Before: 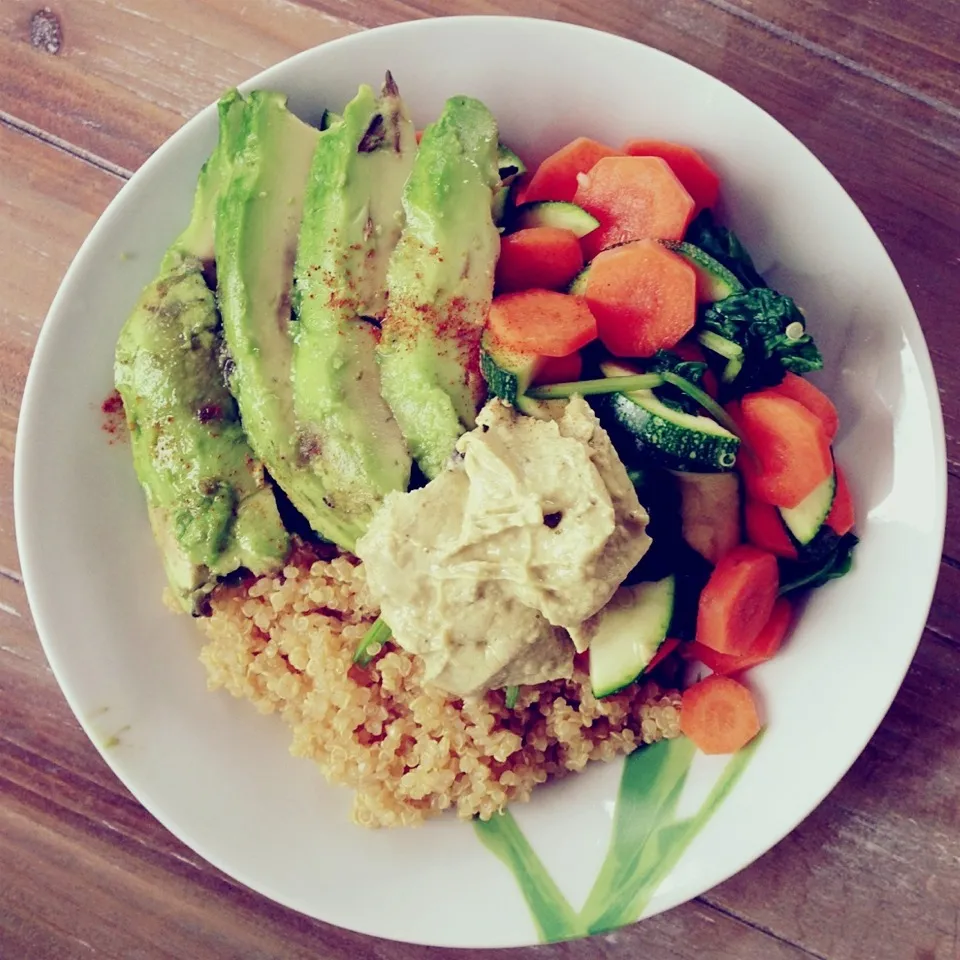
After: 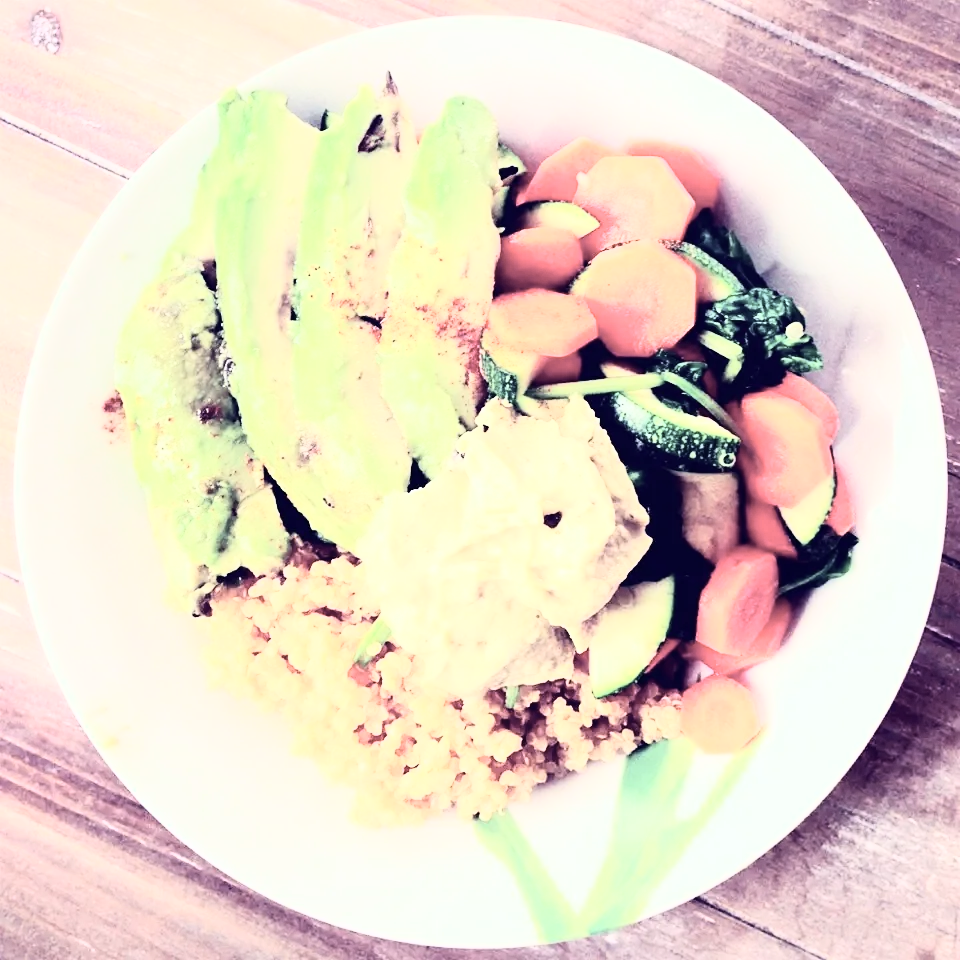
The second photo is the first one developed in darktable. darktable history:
tone curve: curves: ch0 [(0, 0) (0.004, 0) (0.133, 0.071) (0.325, 0.456) (0.832, 0.957) (1, 1)], color space Lab, independent channels, preserve colors none
contrast brightness saturation: contrast 0.445, brightness 0.564, saturation -0.181
